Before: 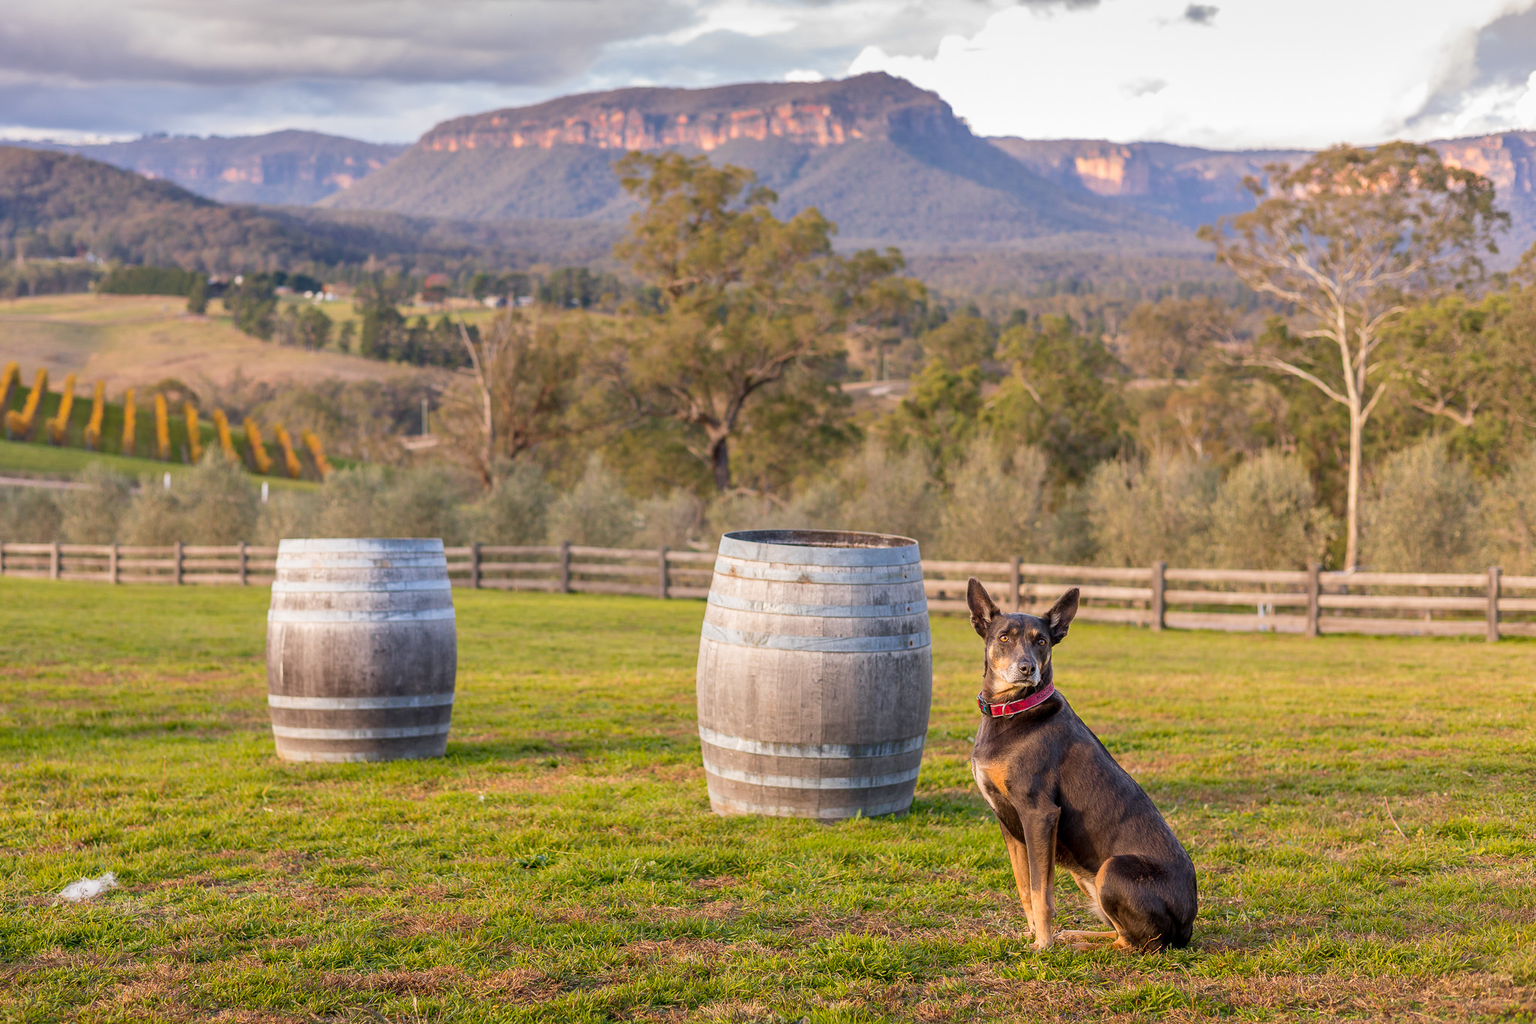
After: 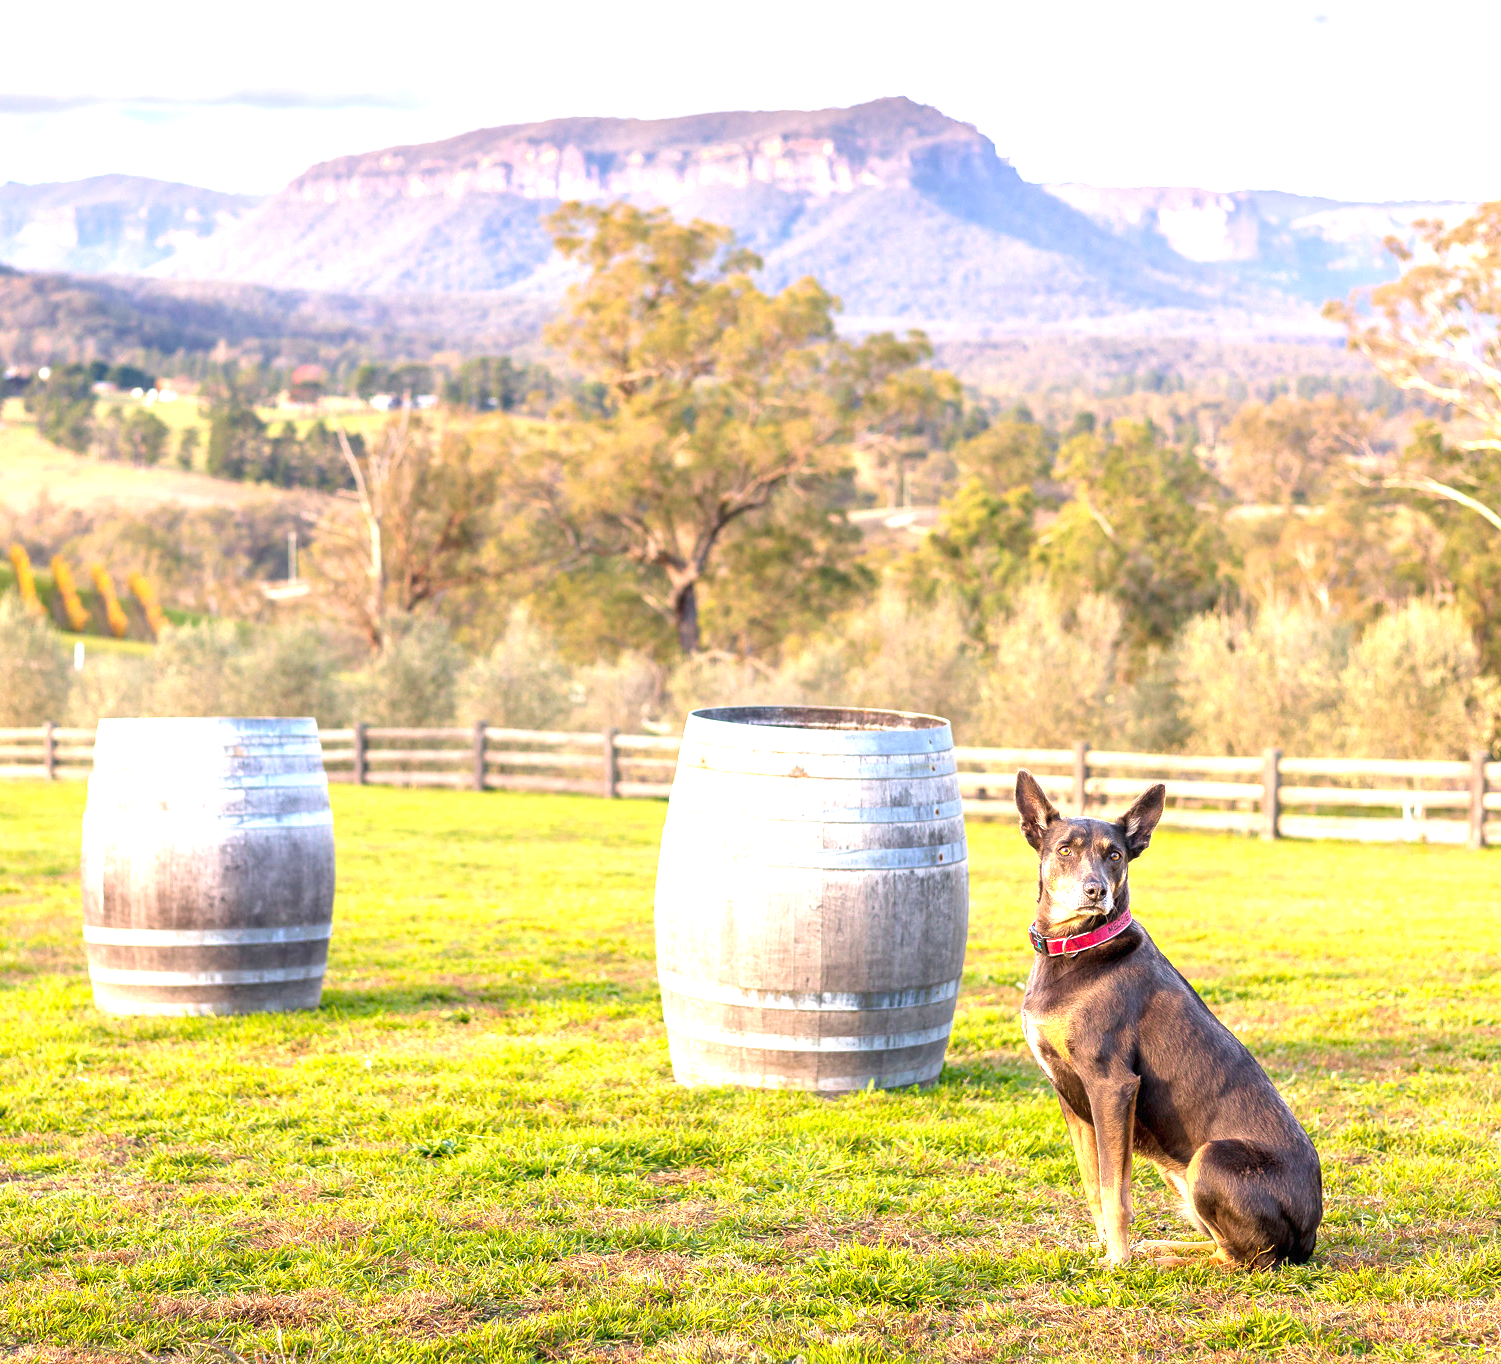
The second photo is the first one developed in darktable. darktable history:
tone equalizer: edges refinement/feathering 500, mask exposure compensation -1.57 EV, preserve details no
crop: left 13.391%, top 0%, right 13.285%
exposure: black level correction 0, exposure 1.531 EV, compensate highlight preservation false
